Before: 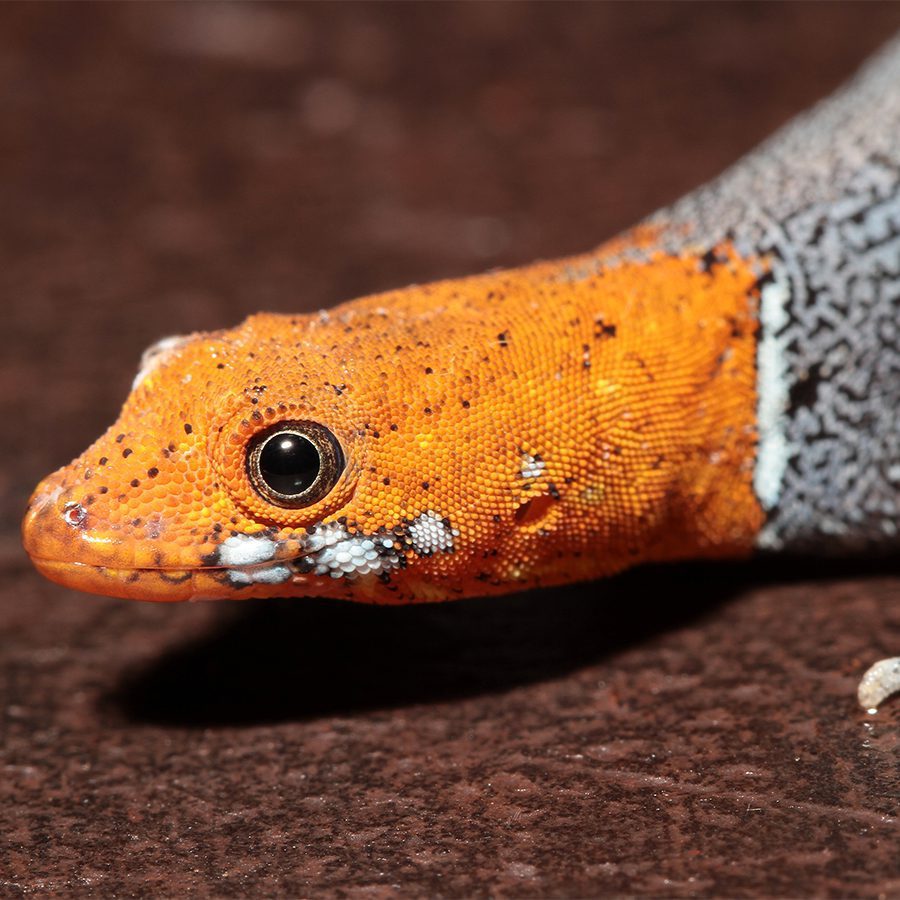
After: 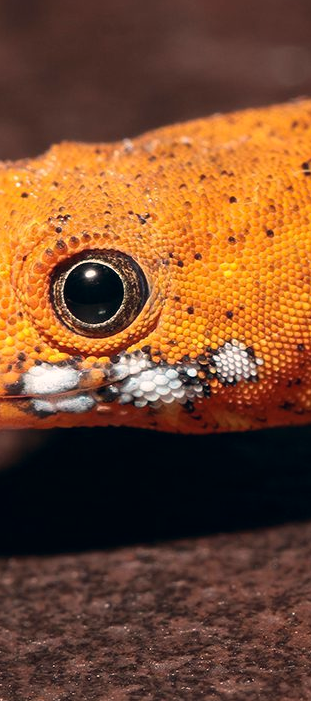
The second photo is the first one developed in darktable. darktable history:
crop and rotate: left 21.825%, top 19.098%, right 43.549%, bottom 2.978%
color correction: highlights a* 5.45, highlights b* 5.32, shadows a* -4.09, shadows b* -5.26
